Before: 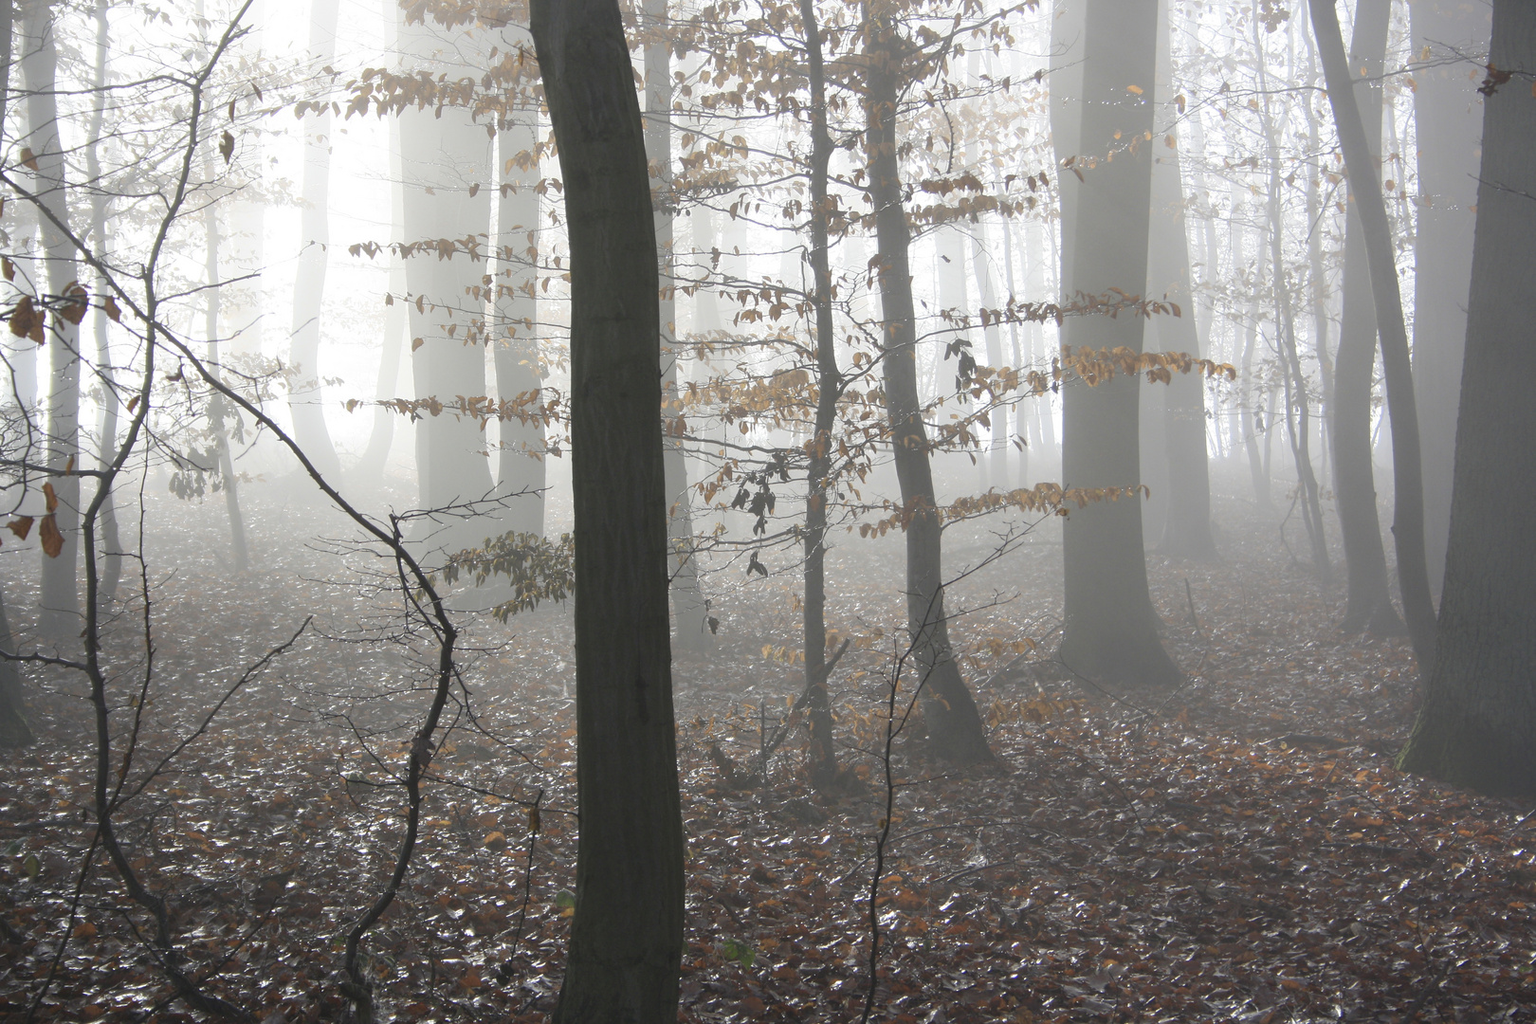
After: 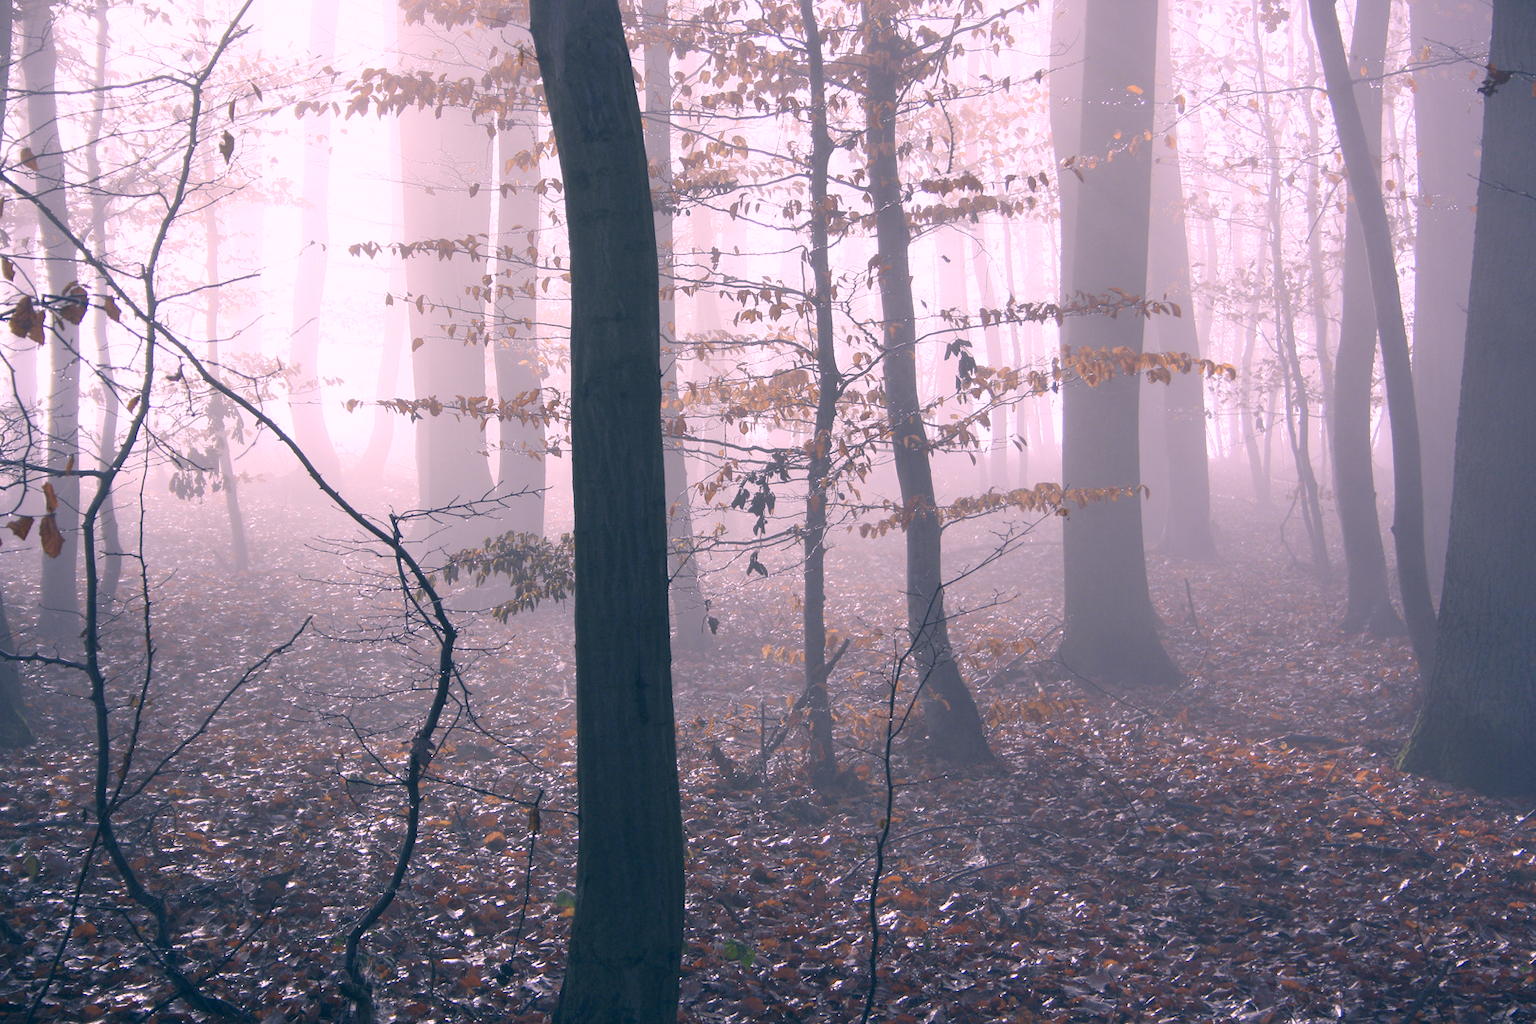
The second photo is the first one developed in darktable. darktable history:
color correction: highlights a* 10.32, highlights b* 14.66, shadows a* -9.59, shadows b* -15.02
white balance: red 1.042, blue 1.17
